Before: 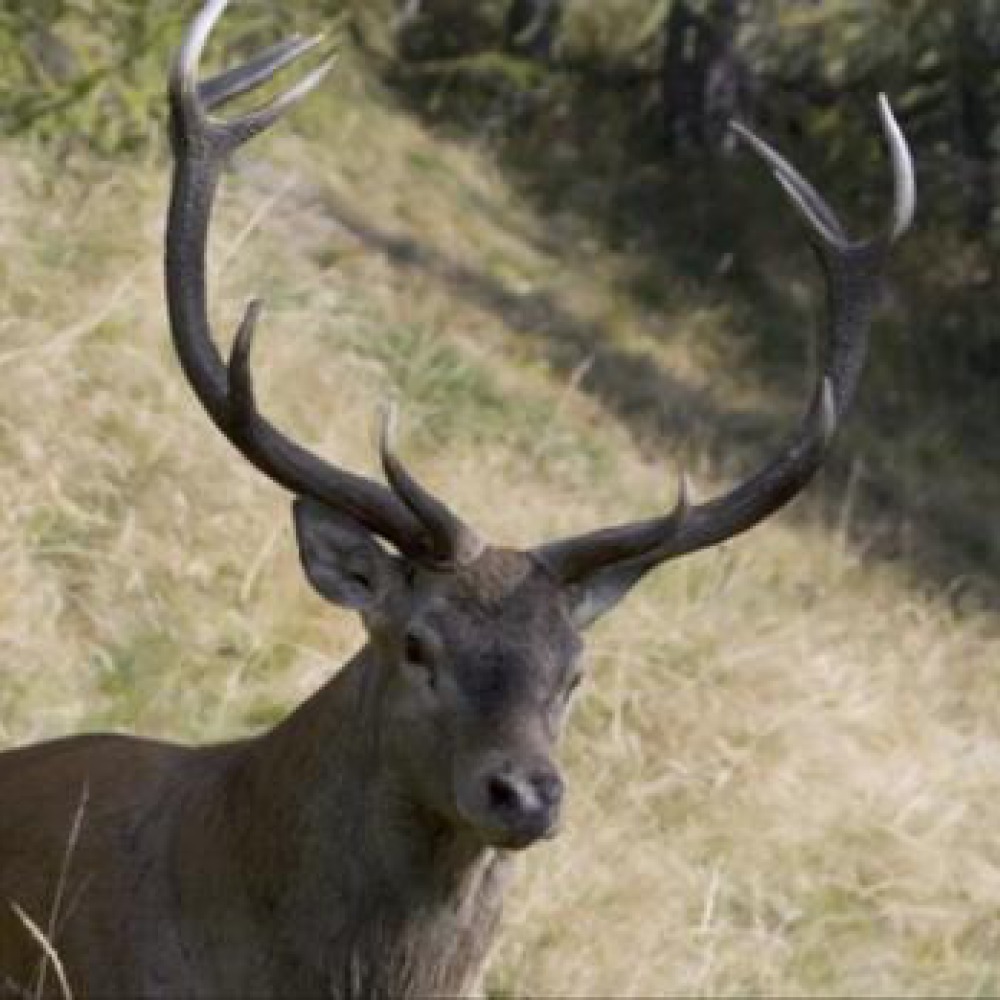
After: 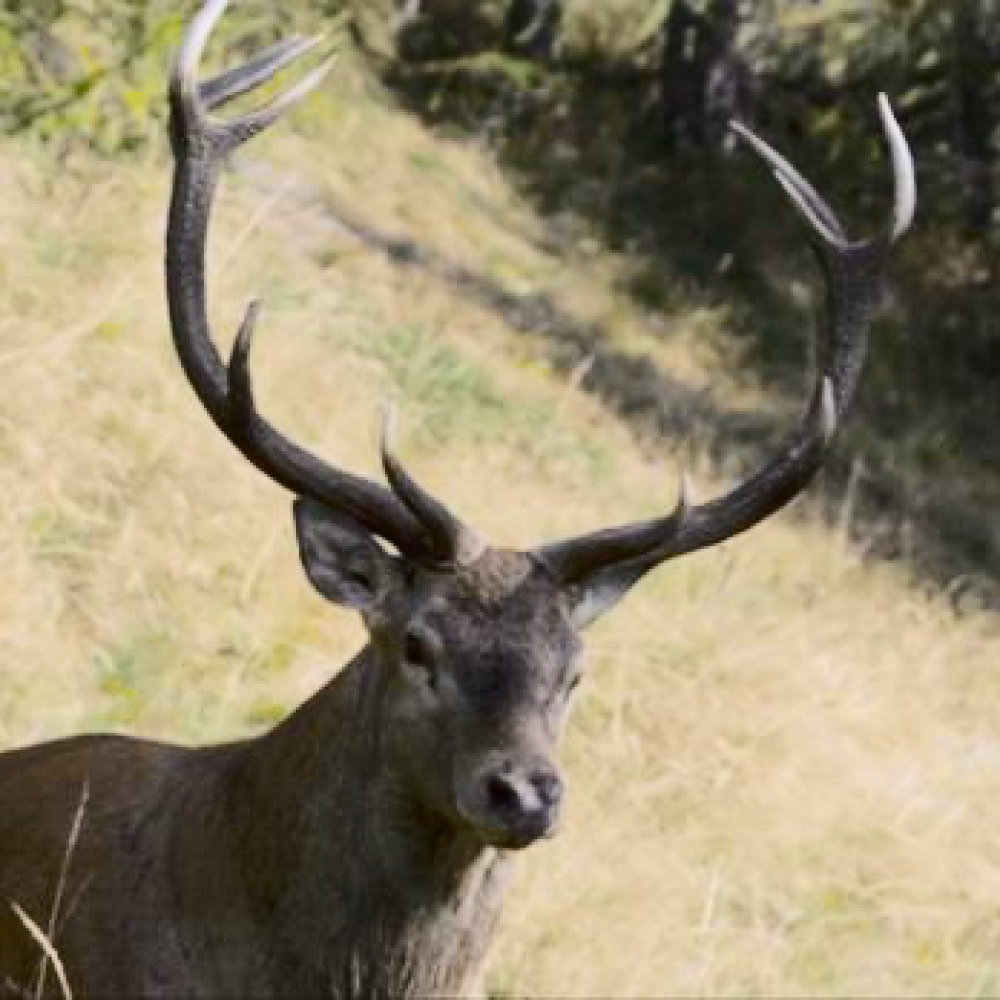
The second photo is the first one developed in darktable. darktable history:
tone curve: curves: ch0 [(0, 0.011) (0.104, 0.085) (0.236, 0.234) (0.398, 0.507) (0.472, 0.62) (0.641, 0.773) (0.835, 0.883) (1, 0.961)]; ch1 [(0, 0) (0.353, 0.344) (0.43, 0.401) (0.479, 0.476) (0.502, 0.504) (0.54, 0.542) (0.602, 0.613) (0.638, 0.668) (0.693, 0.727) (1, 1)]; ch2 [(0, 0) (0.34, 0.314) (0.434, 0.43) (0.5, 0.506) (0.528, 0.534) (0.55, 0.567) (0.595, 0.613) (0.644, 0.729) (1, 1)], color space Lab, independent channels, preserve colors none
